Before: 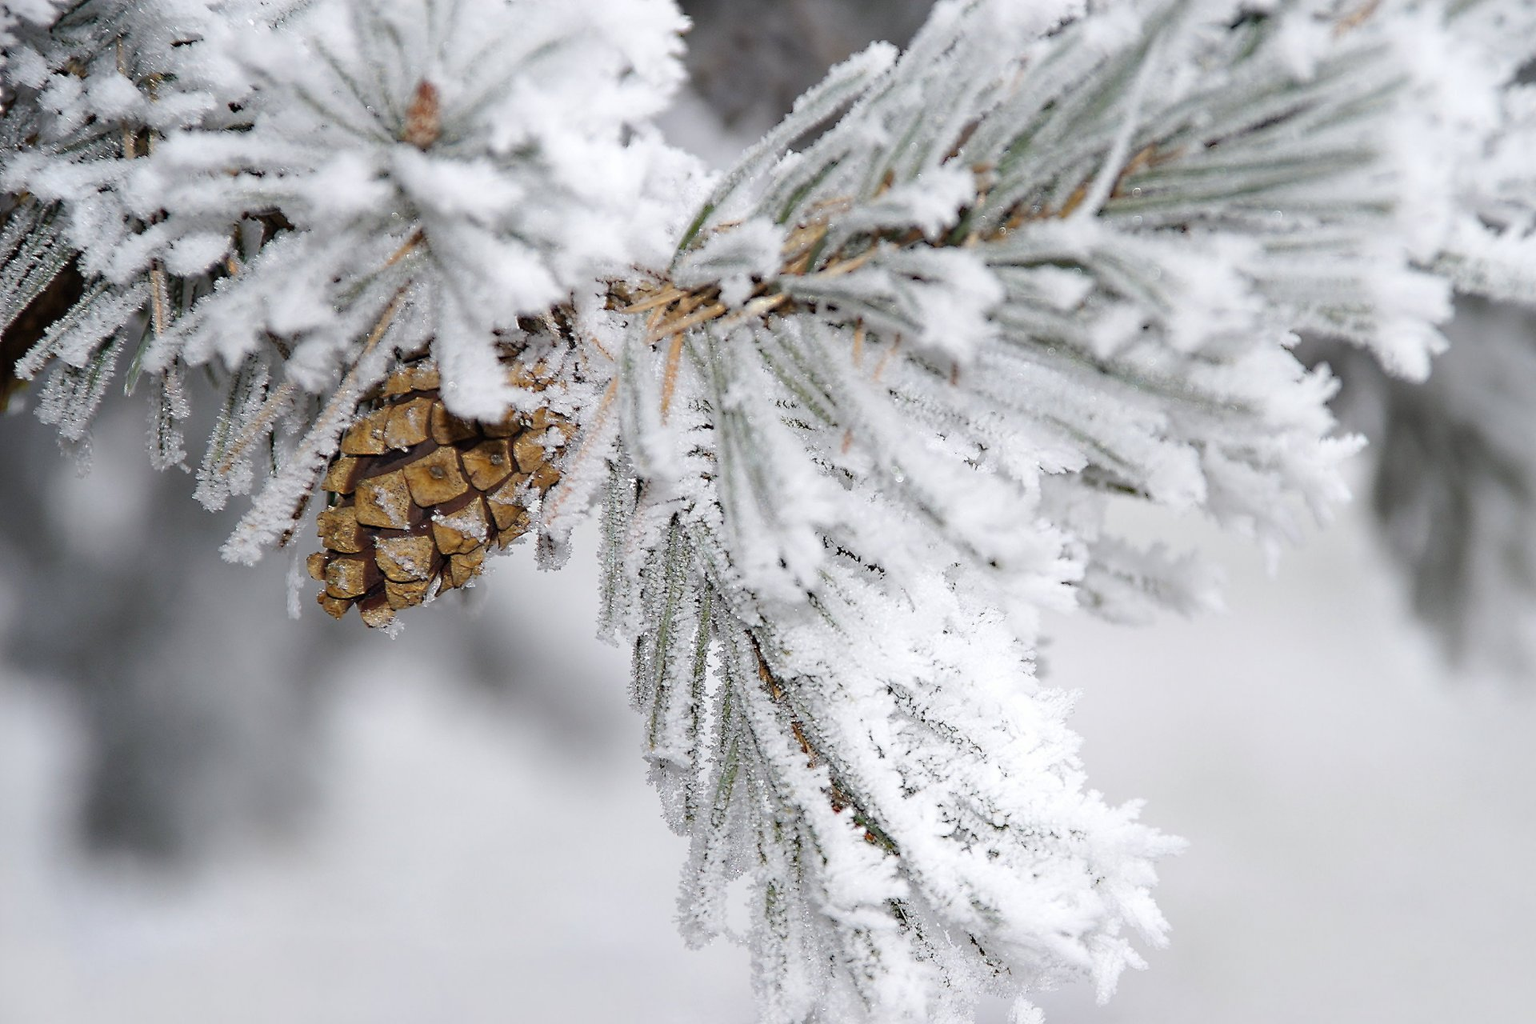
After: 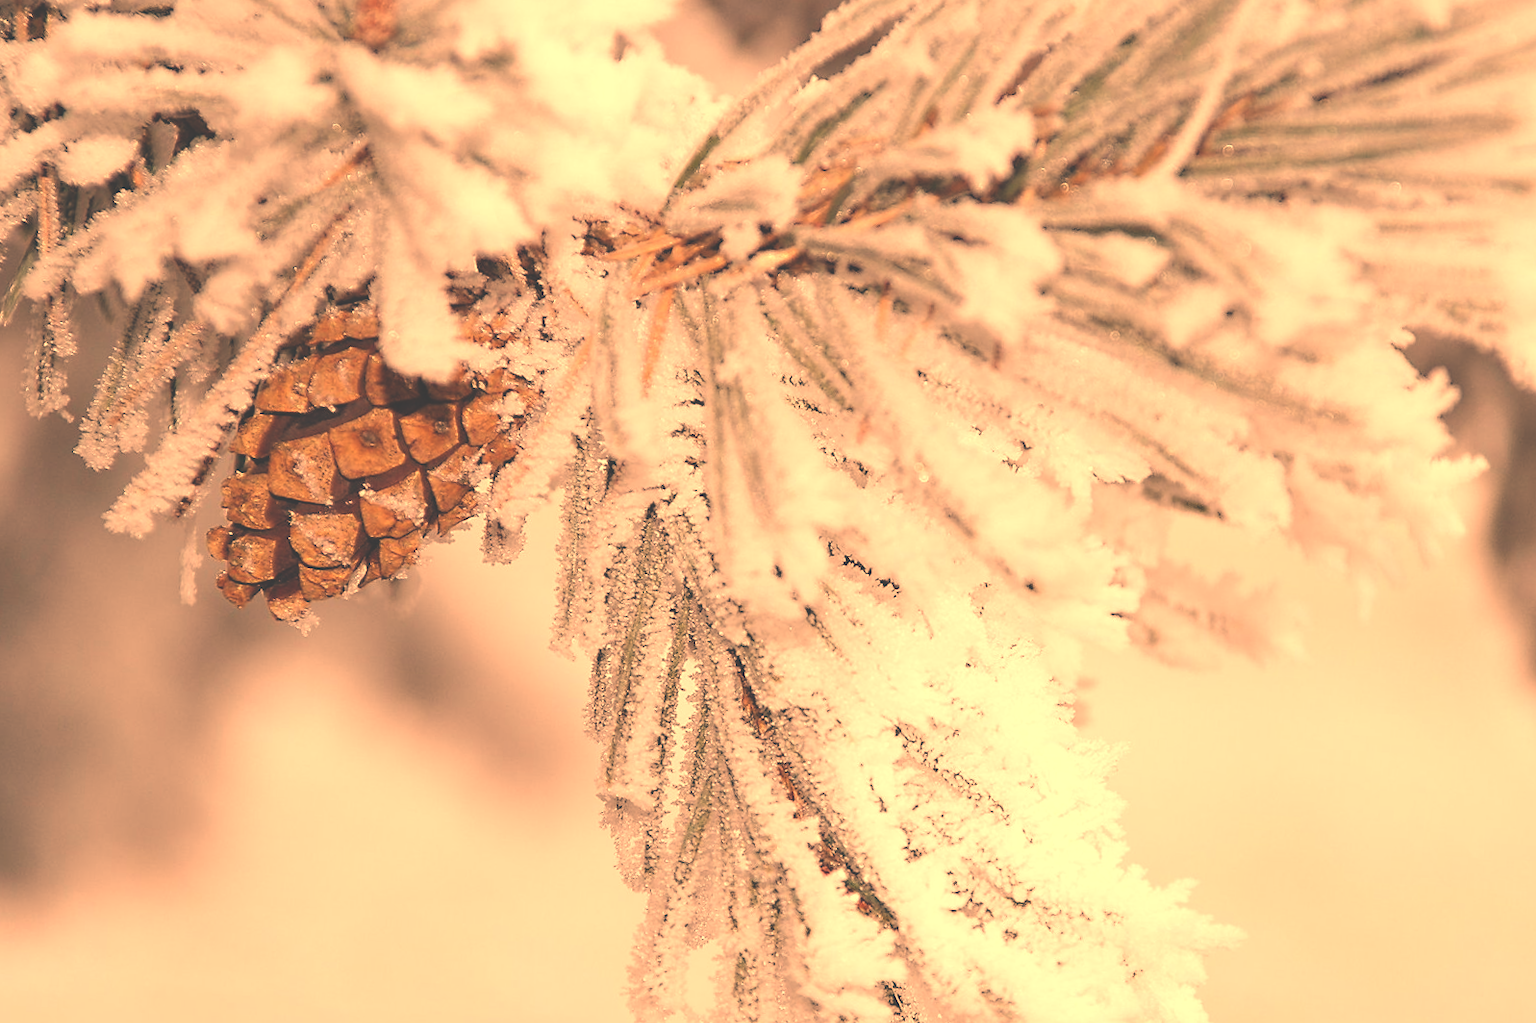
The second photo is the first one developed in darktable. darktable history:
crop and rotate: angle -3.27°, left 5.211%, top 5.211%, right 4.607%, bottom 4.607%
exposure: black level correction -0.041, exposure 0.064 EV, compensate highlight preservation false
white balance: red 1.467, blue 0.684
